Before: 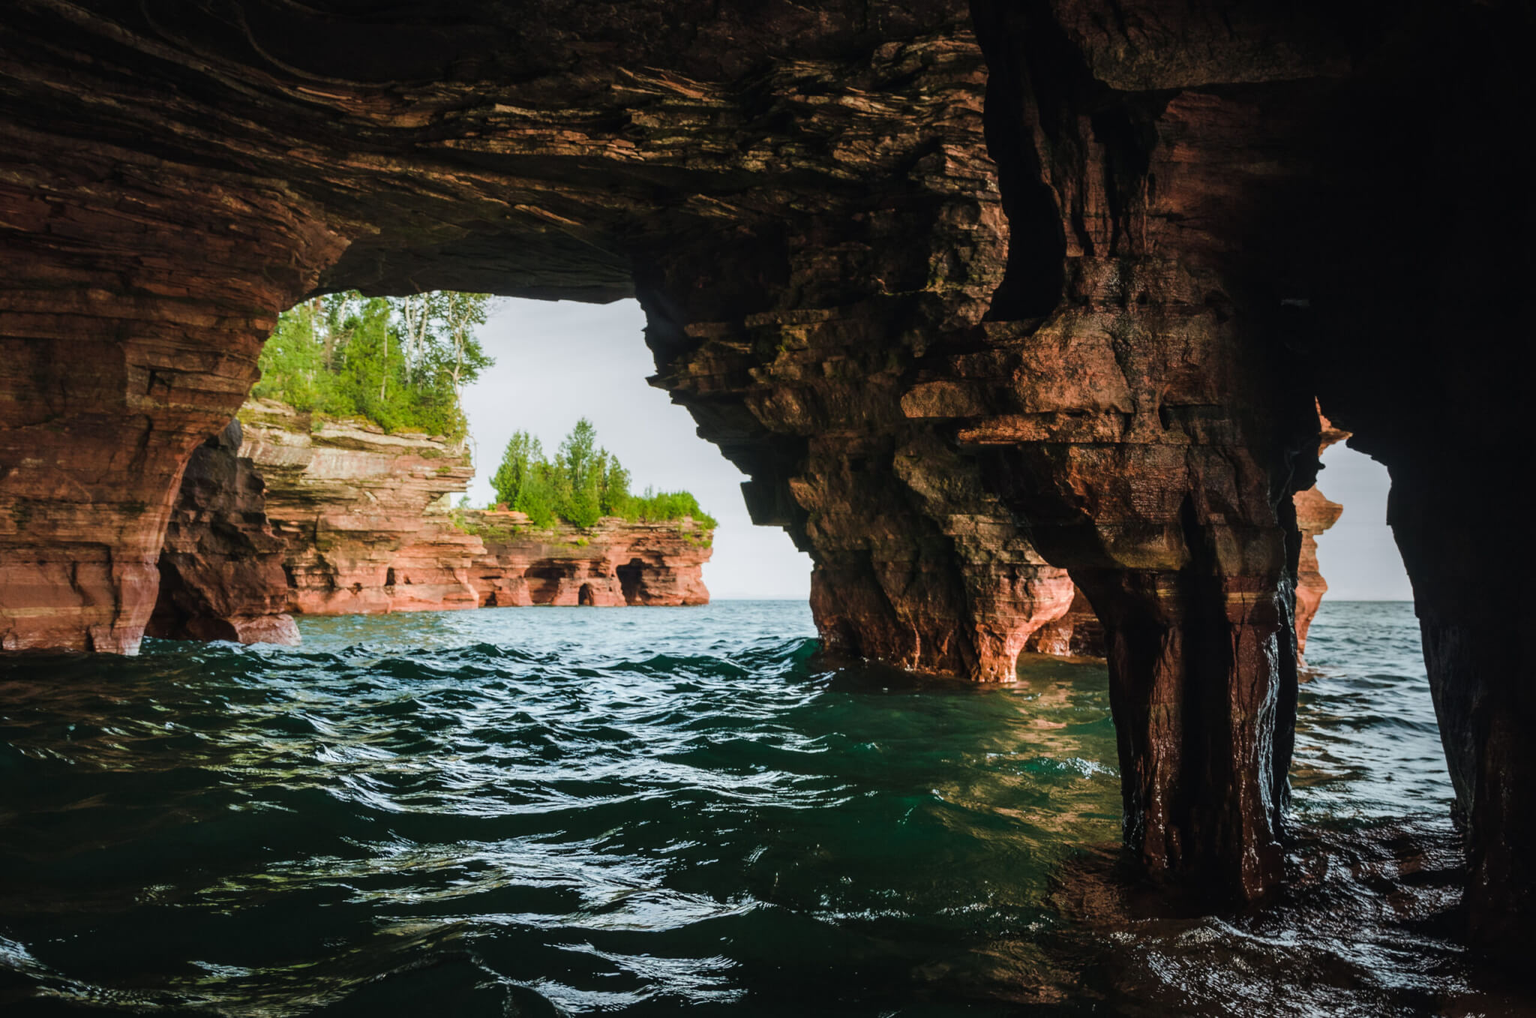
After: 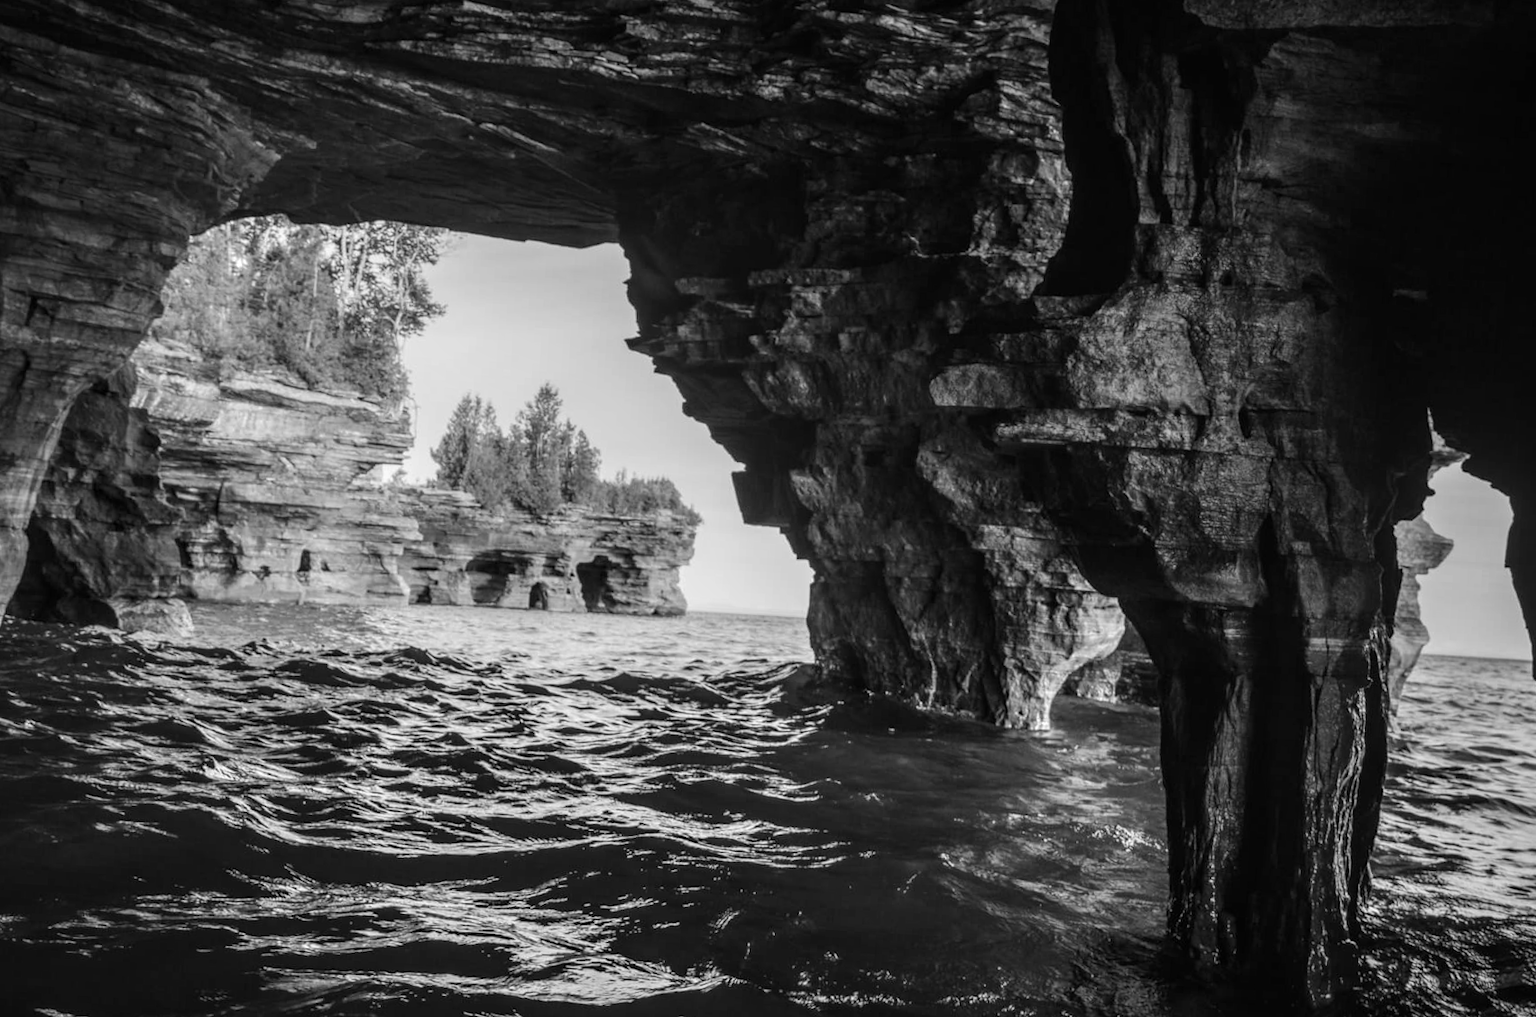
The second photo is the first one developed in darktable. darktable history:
crop and rotate: angle -3.27°, left 5.211%, top 5.211%, right 4.607%, bottom 4.607%
local contrast: on, module defaults
monochrome: on, module defaults
